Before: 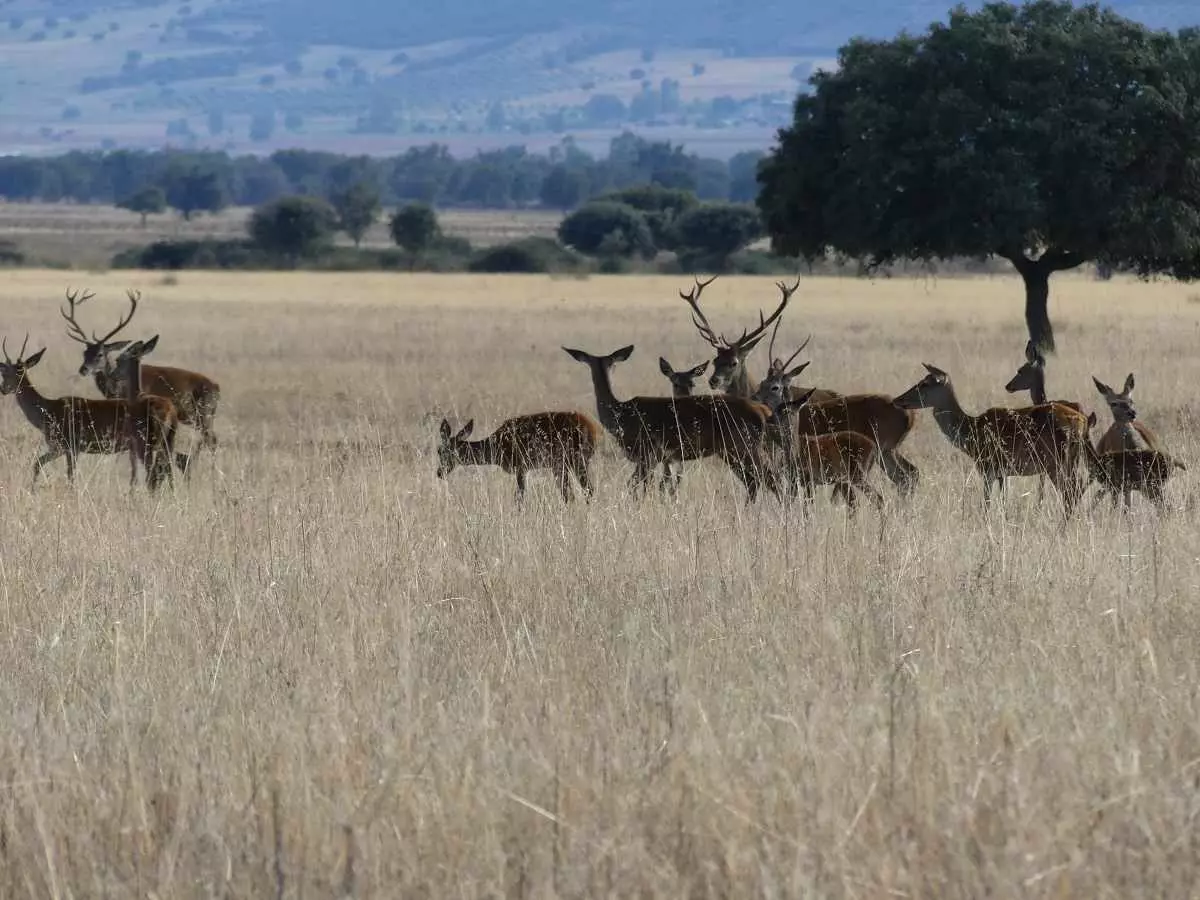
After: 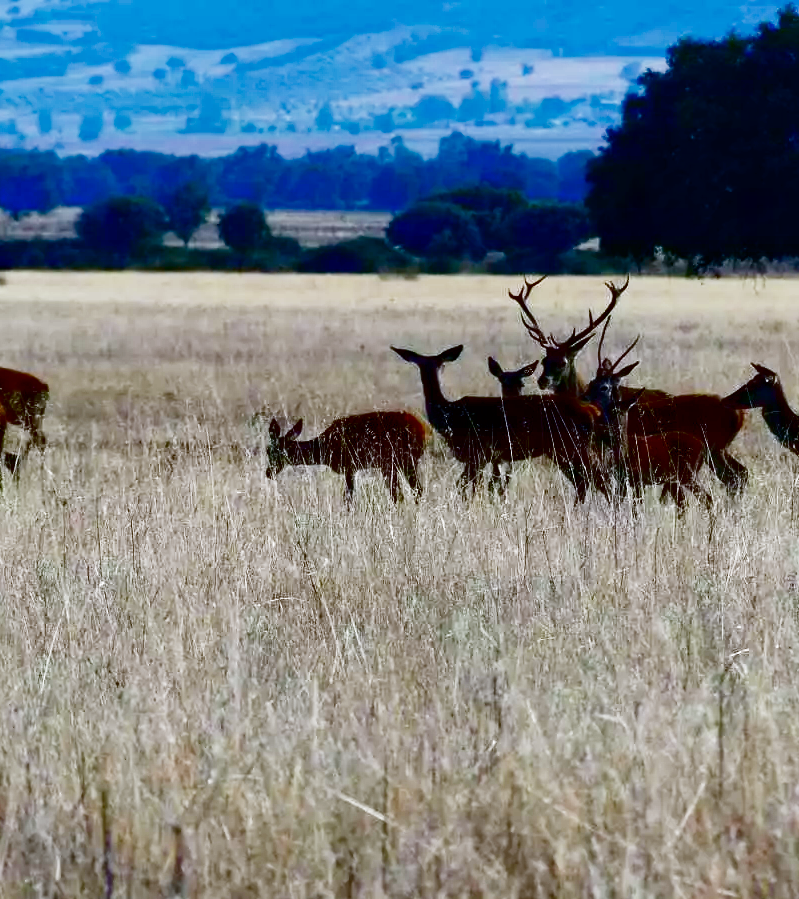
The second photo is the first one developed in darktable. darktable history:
base curve: curves: ch0 [(0, 0.003) (0.001, 0.002) (0.006, 0.004) (0.02, 0.022) (0.048, 0.086) (0.094, 0.234) (0.162, 0.431) (0.258, 0.629) (0.385, 0.8) (0.548, 0.918) (0.751, 0.988) (1, 1)], preserve colors none
white balance: red 0.954, blue 1.079
crop and rotate: left 14.292%, right 19.041%
contrast brightness saturation: brightness -1, saturation 1
